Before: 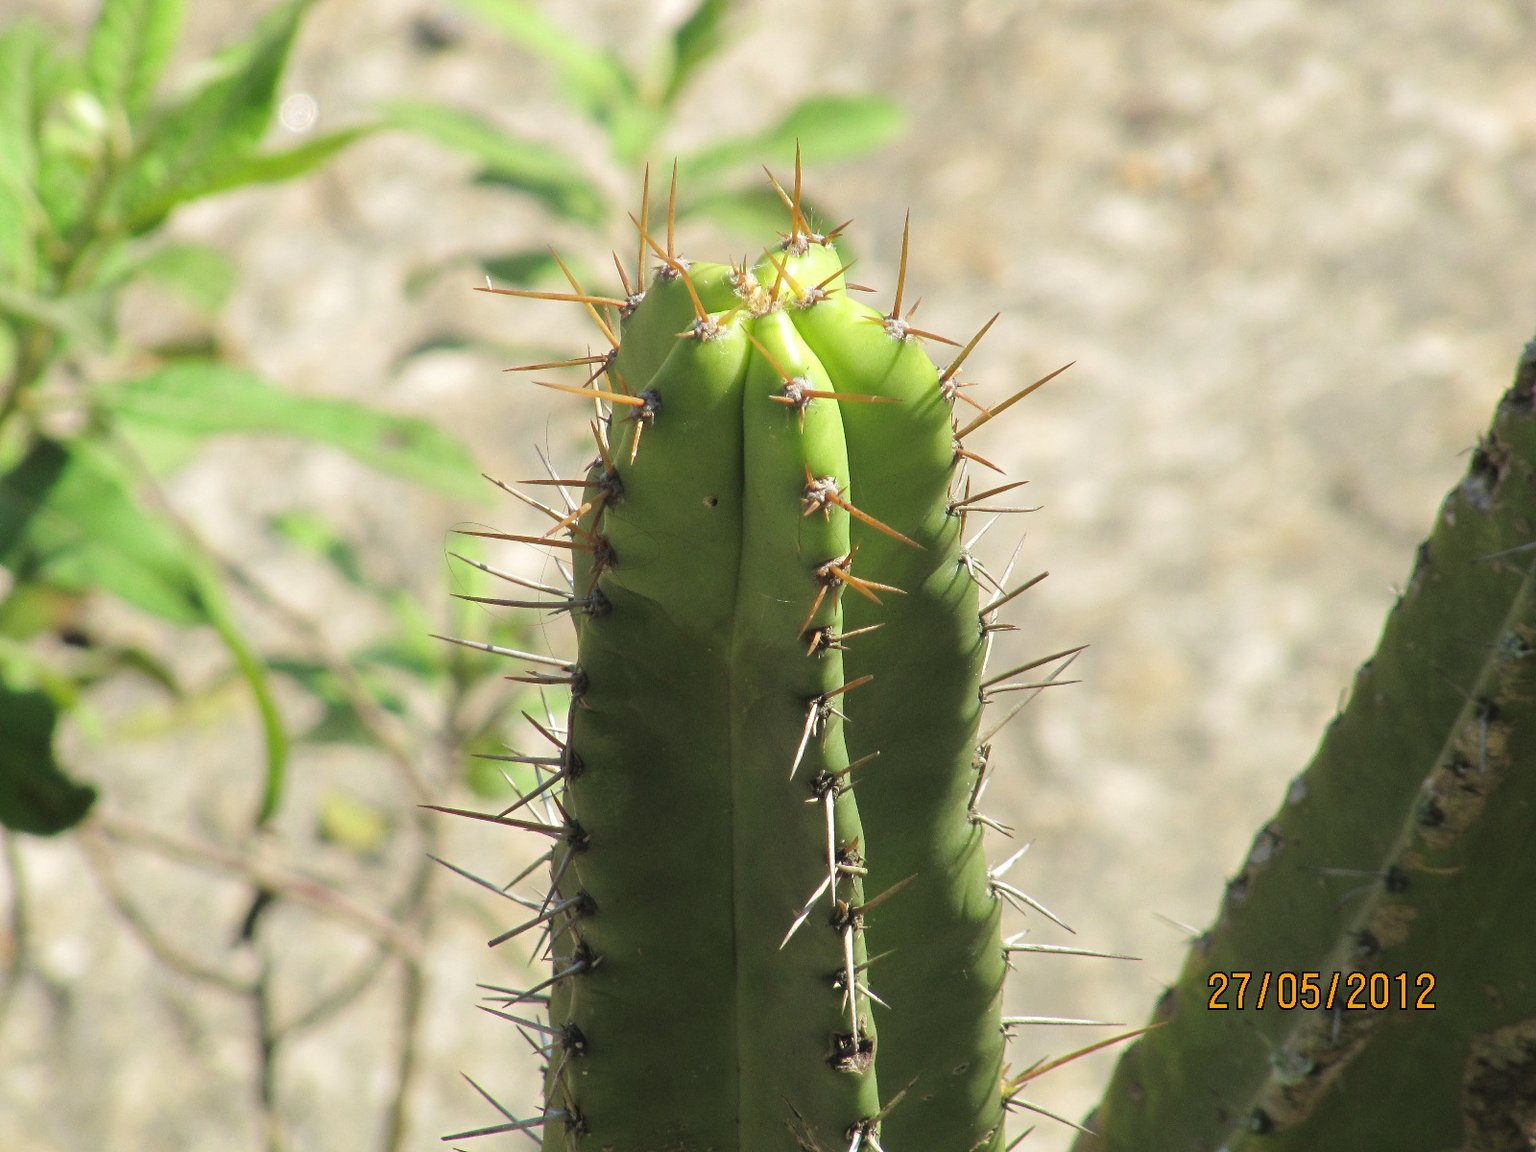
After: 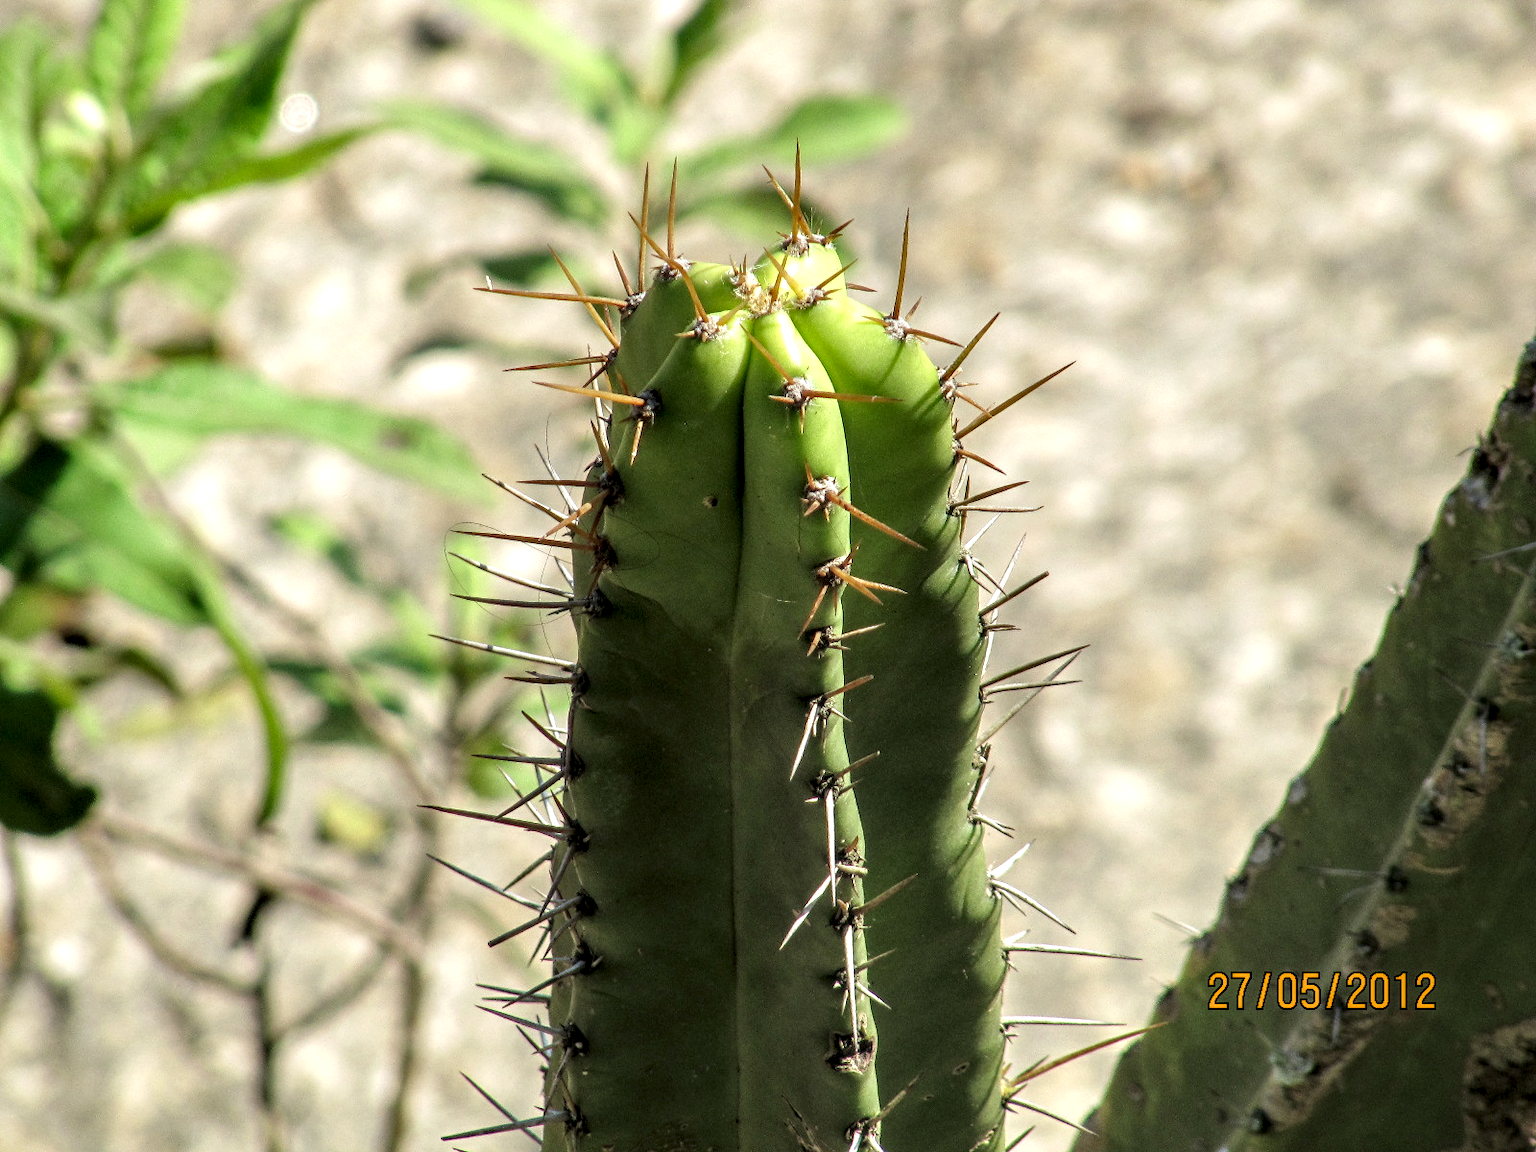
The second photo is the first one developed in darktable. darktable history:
local contrast: highlights 17%, detail 186%
